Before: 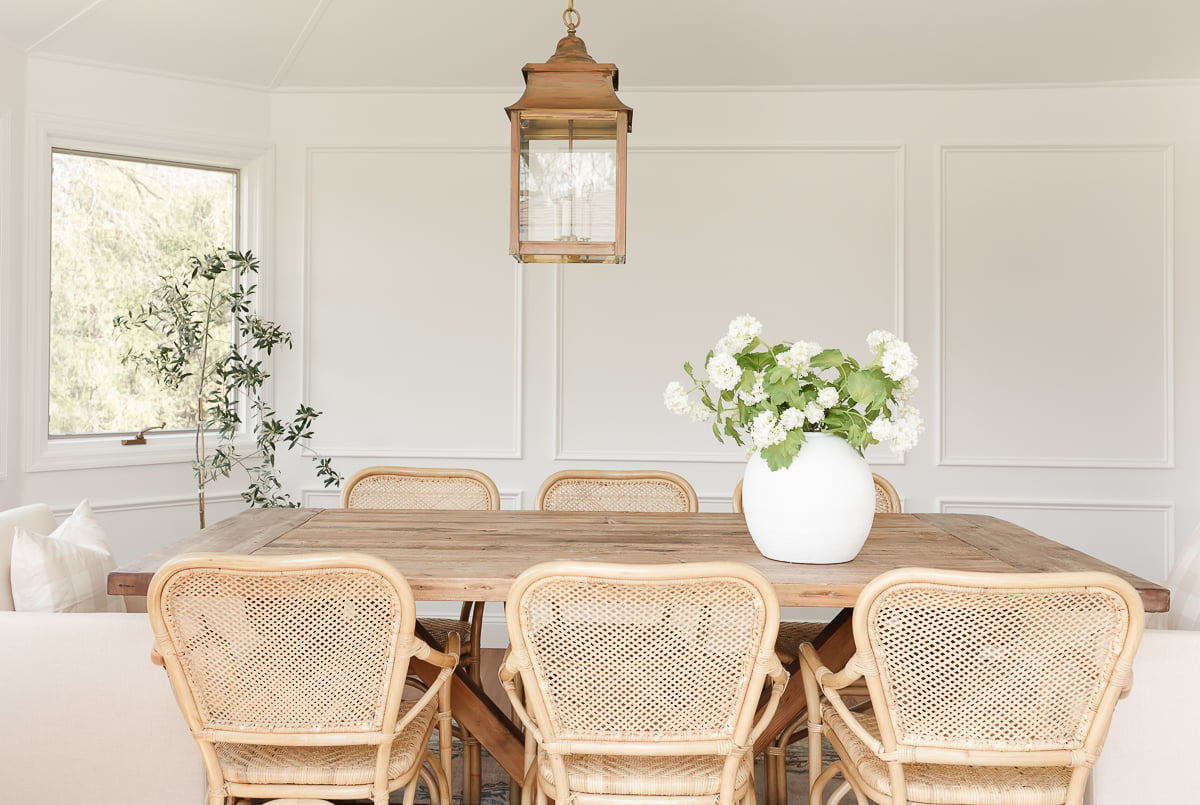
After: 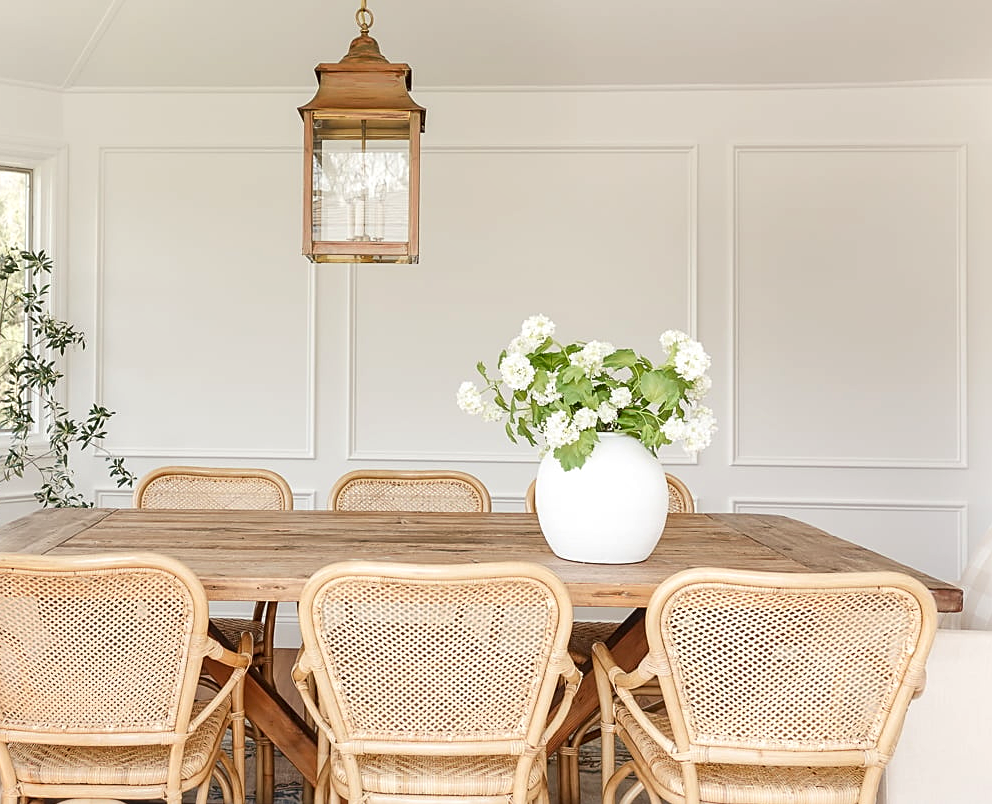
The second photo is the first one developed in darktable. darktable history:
sharpen: on, module defaults
local contrast: on, module defaults
crop: left 17.251%, bottom 0.032%
contrast brightness saturation: contrast 0.038, saturation 0.161
